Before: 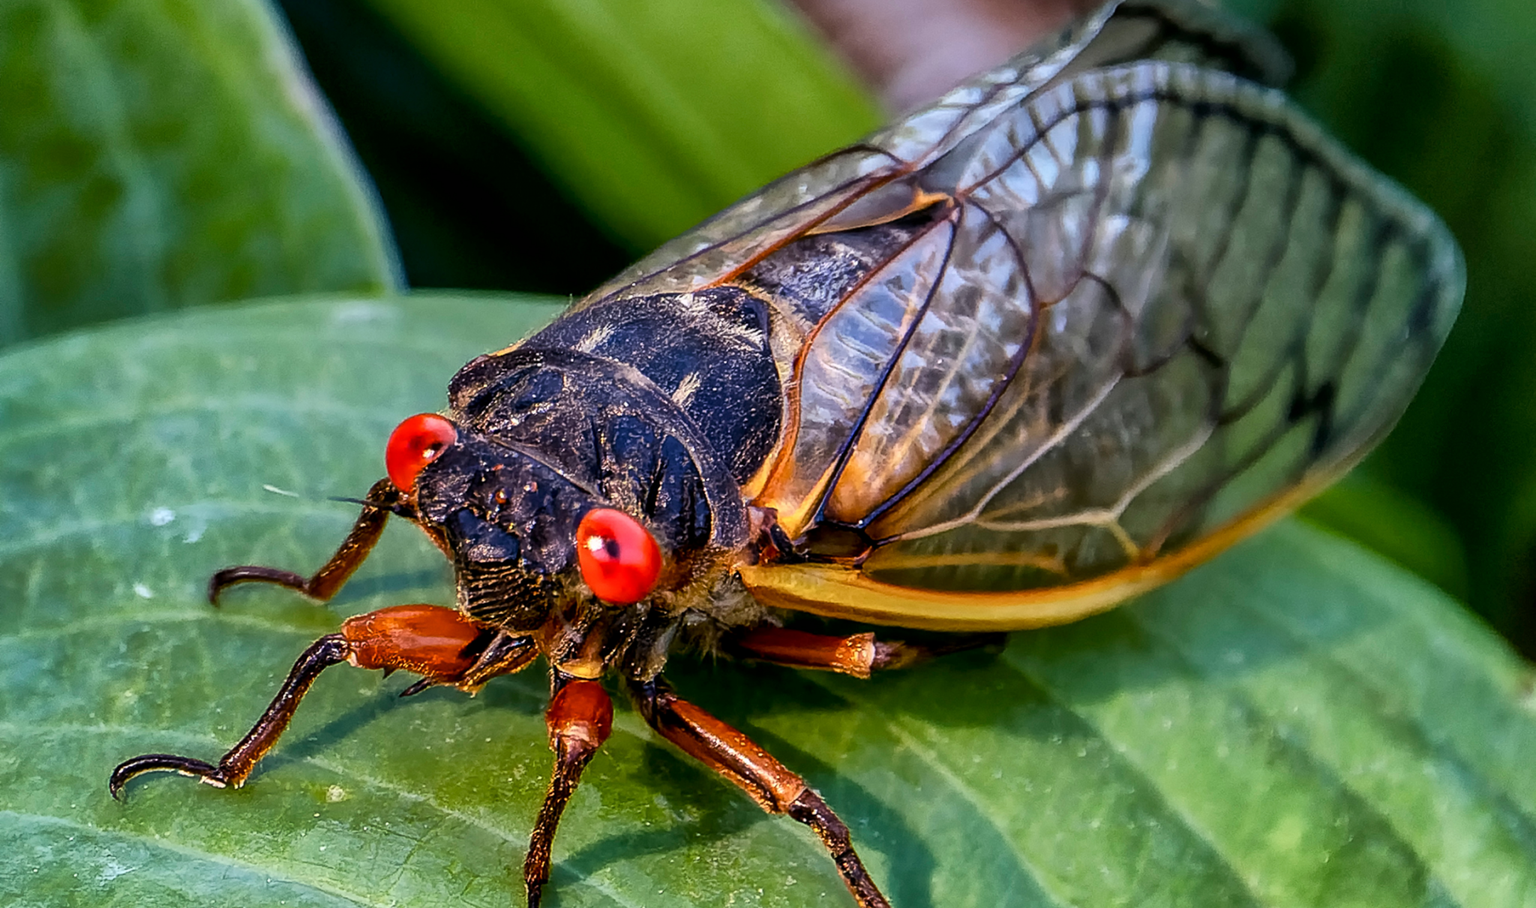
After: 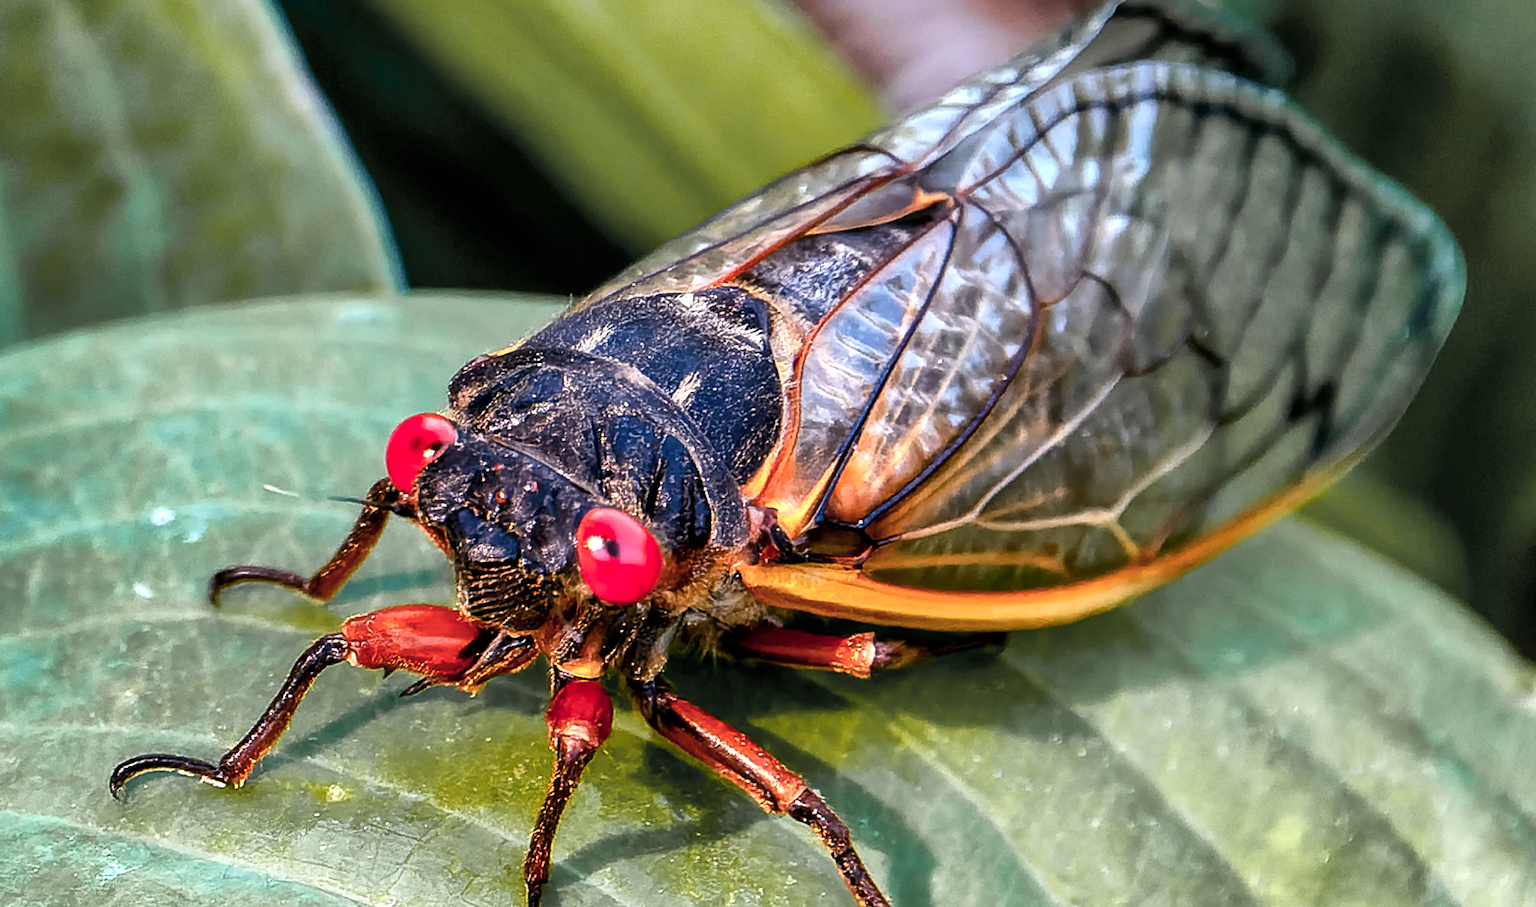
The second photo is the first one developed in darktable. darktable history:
color zones: curves: ch1 [(0.29, 0.492) (0.373, 0.185) (0.509, 0.481)]; ch2 [(0.25, 0.462) (0.749, 0.457)]
tone equalizer: edges refinement/feathering 500, mask exposure compensation -1.57 EV, preserve details no
exposure: exposure 0.58 EV, compensate exposure bias true, compensate highlight preservation false
